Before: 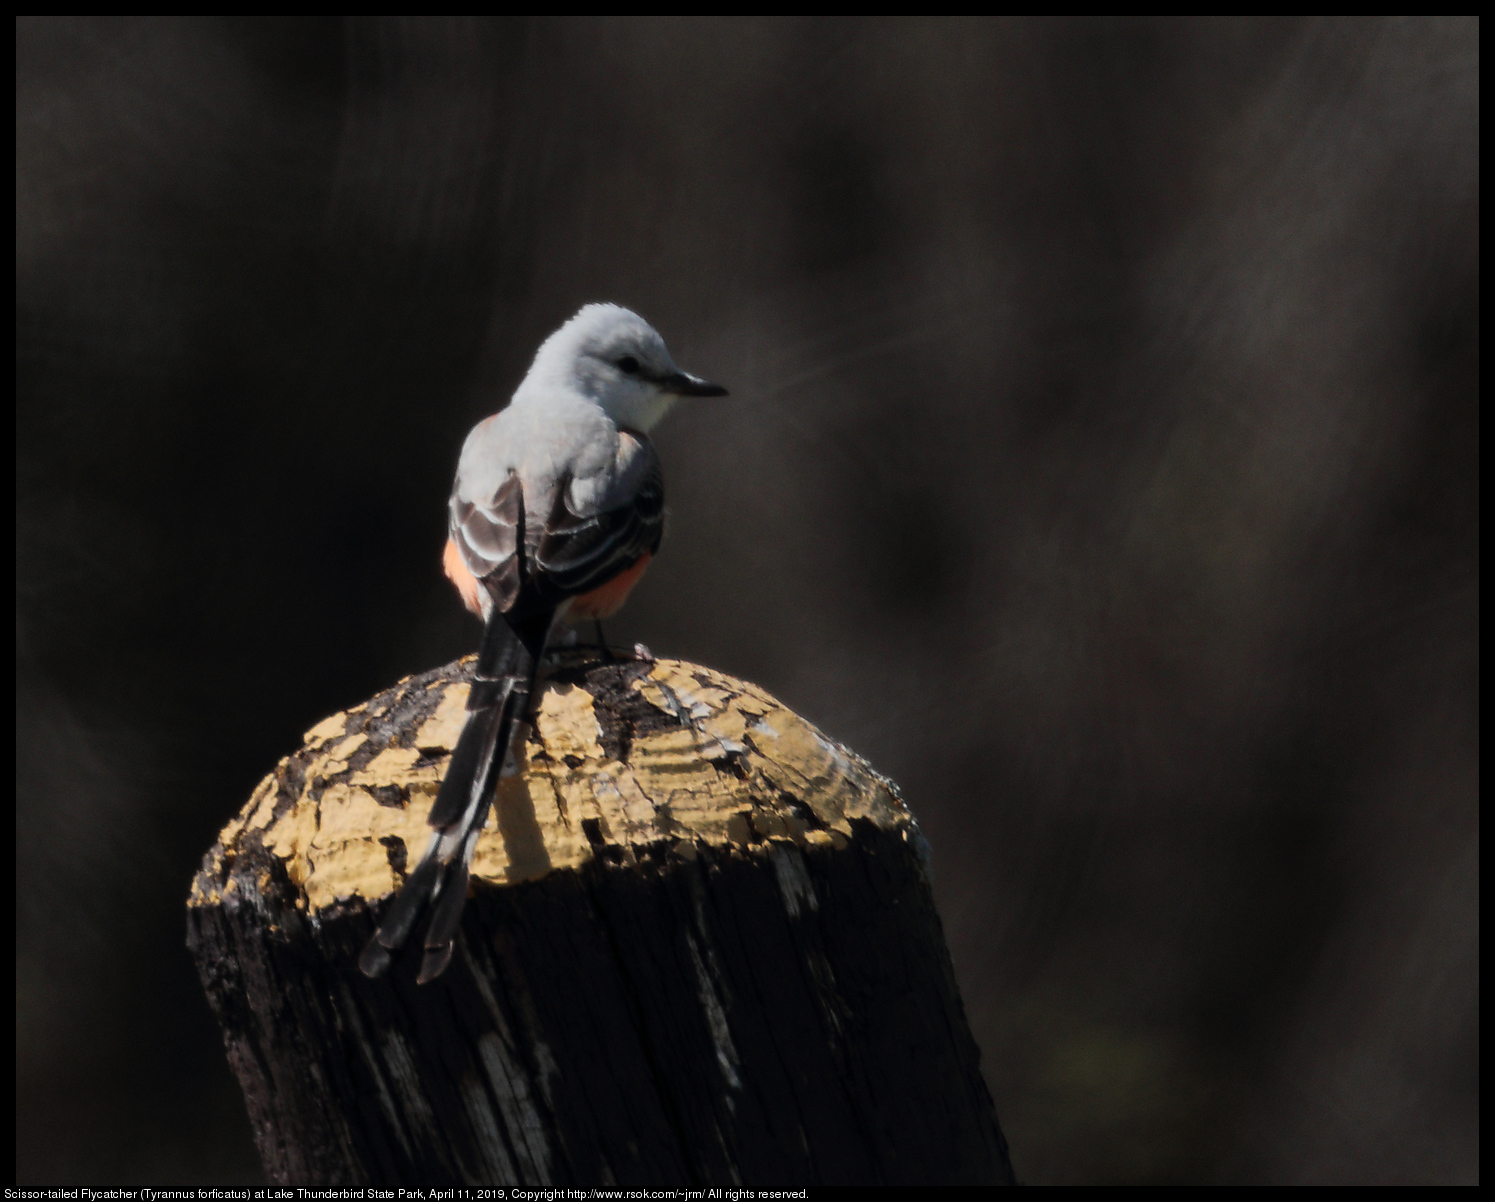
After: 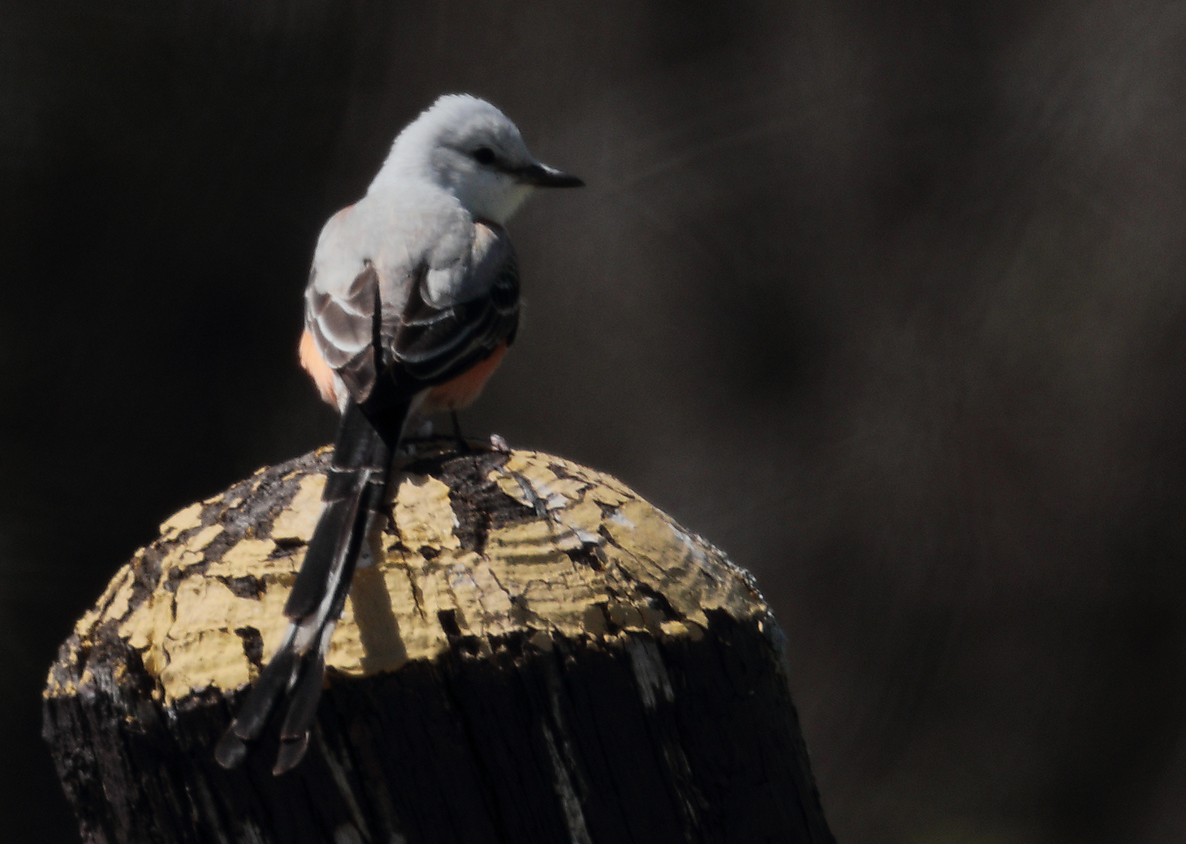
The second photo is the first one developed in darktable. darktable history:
crop: left 9.648%, top 17.407%, right 10.959%, bottom 12.356%
color zones: curves: ch1 [(0.113, 0.438) (0.75, 0.5)]; ch2 [(0.12, 0.526) (0.75, 0.5)]
